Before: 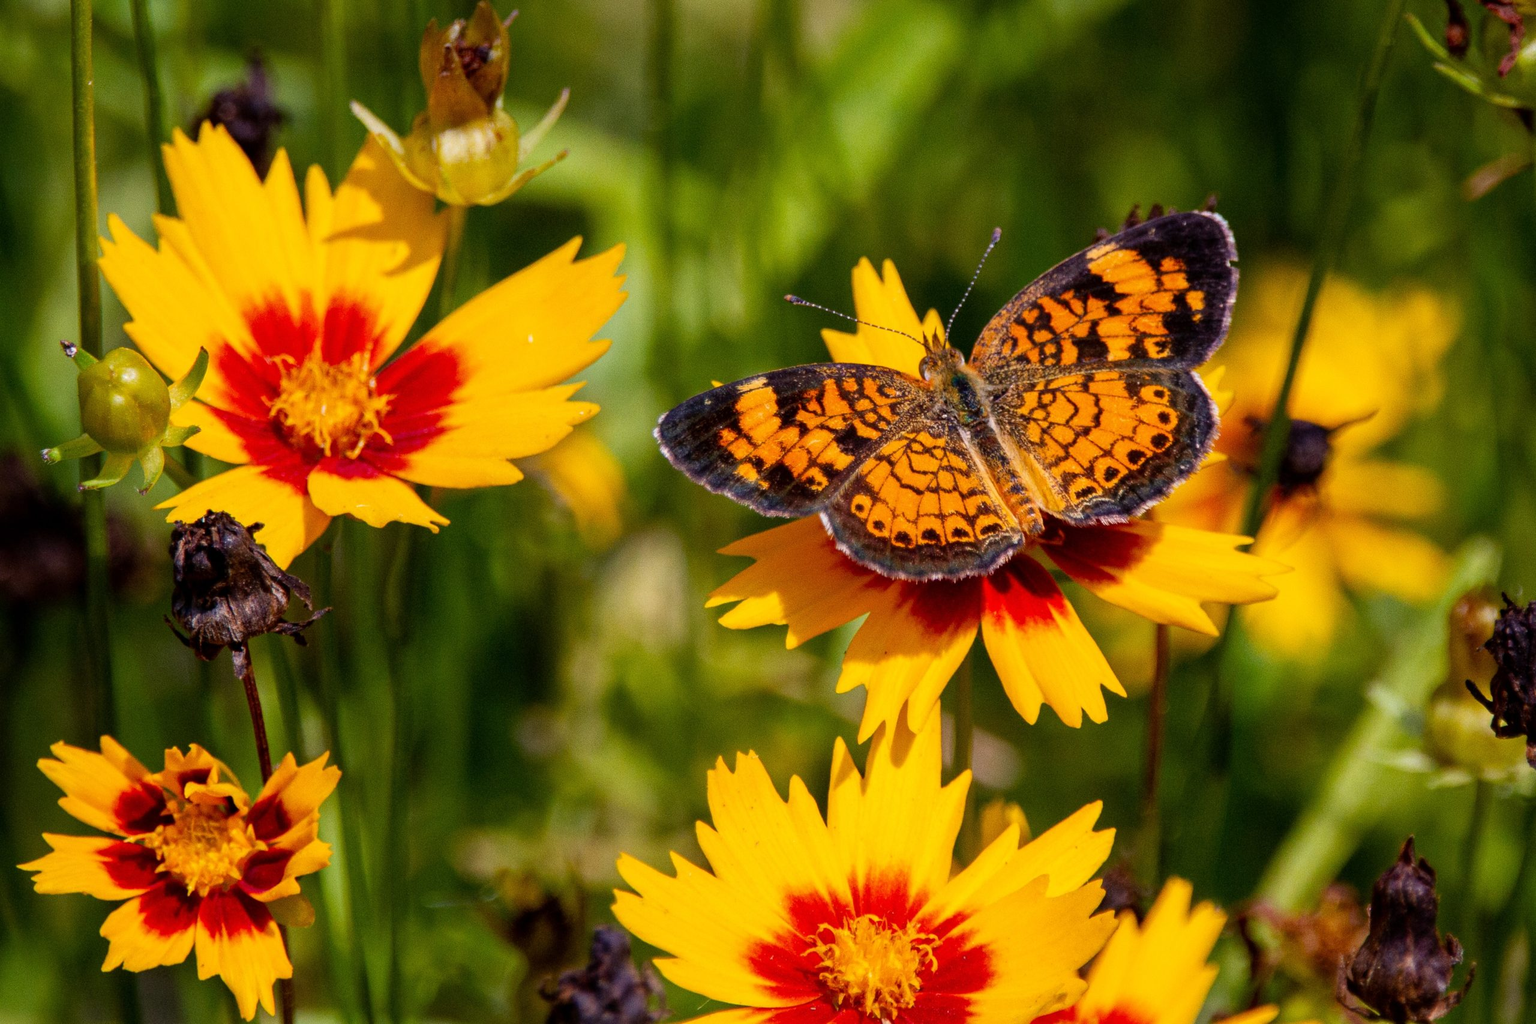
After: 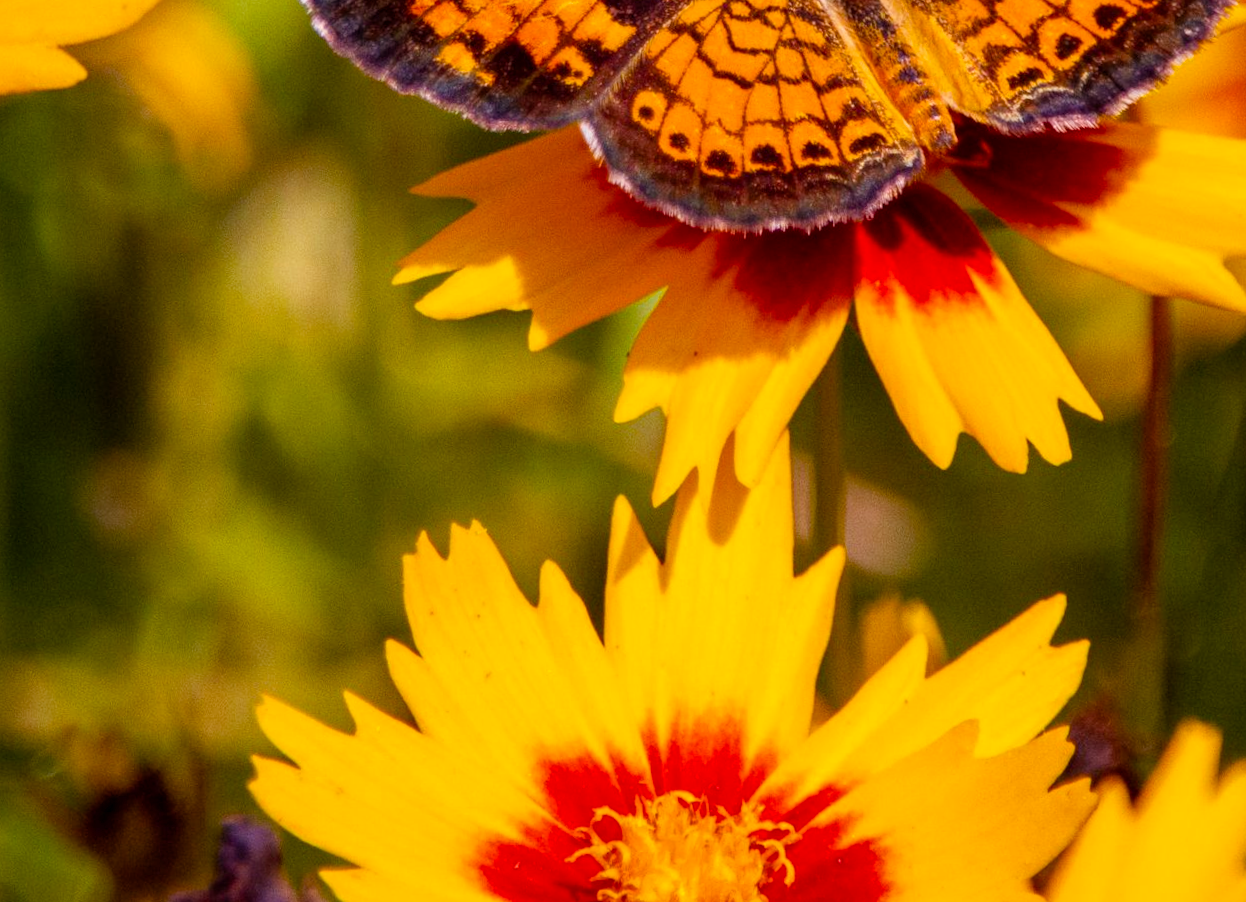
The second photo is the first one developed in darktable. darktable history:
rgb levels: mode RGB, independent channels, levels [[0, 0.474, 1], [0, 0.5, 1], [0, 0.5, 1]]
color balance rgb: perceptual saturation grading › global saturation 20%, global vibrance 20%
rotate and perspective: rotation -1.32°, lens shift (horizontal) -0.031, crop left 0.015, crop right 0.985, crop top 0.047, crop bottom 0.982
crop: left 29.672%, top 41.786%, right 20.851%, bottom 3.487%
